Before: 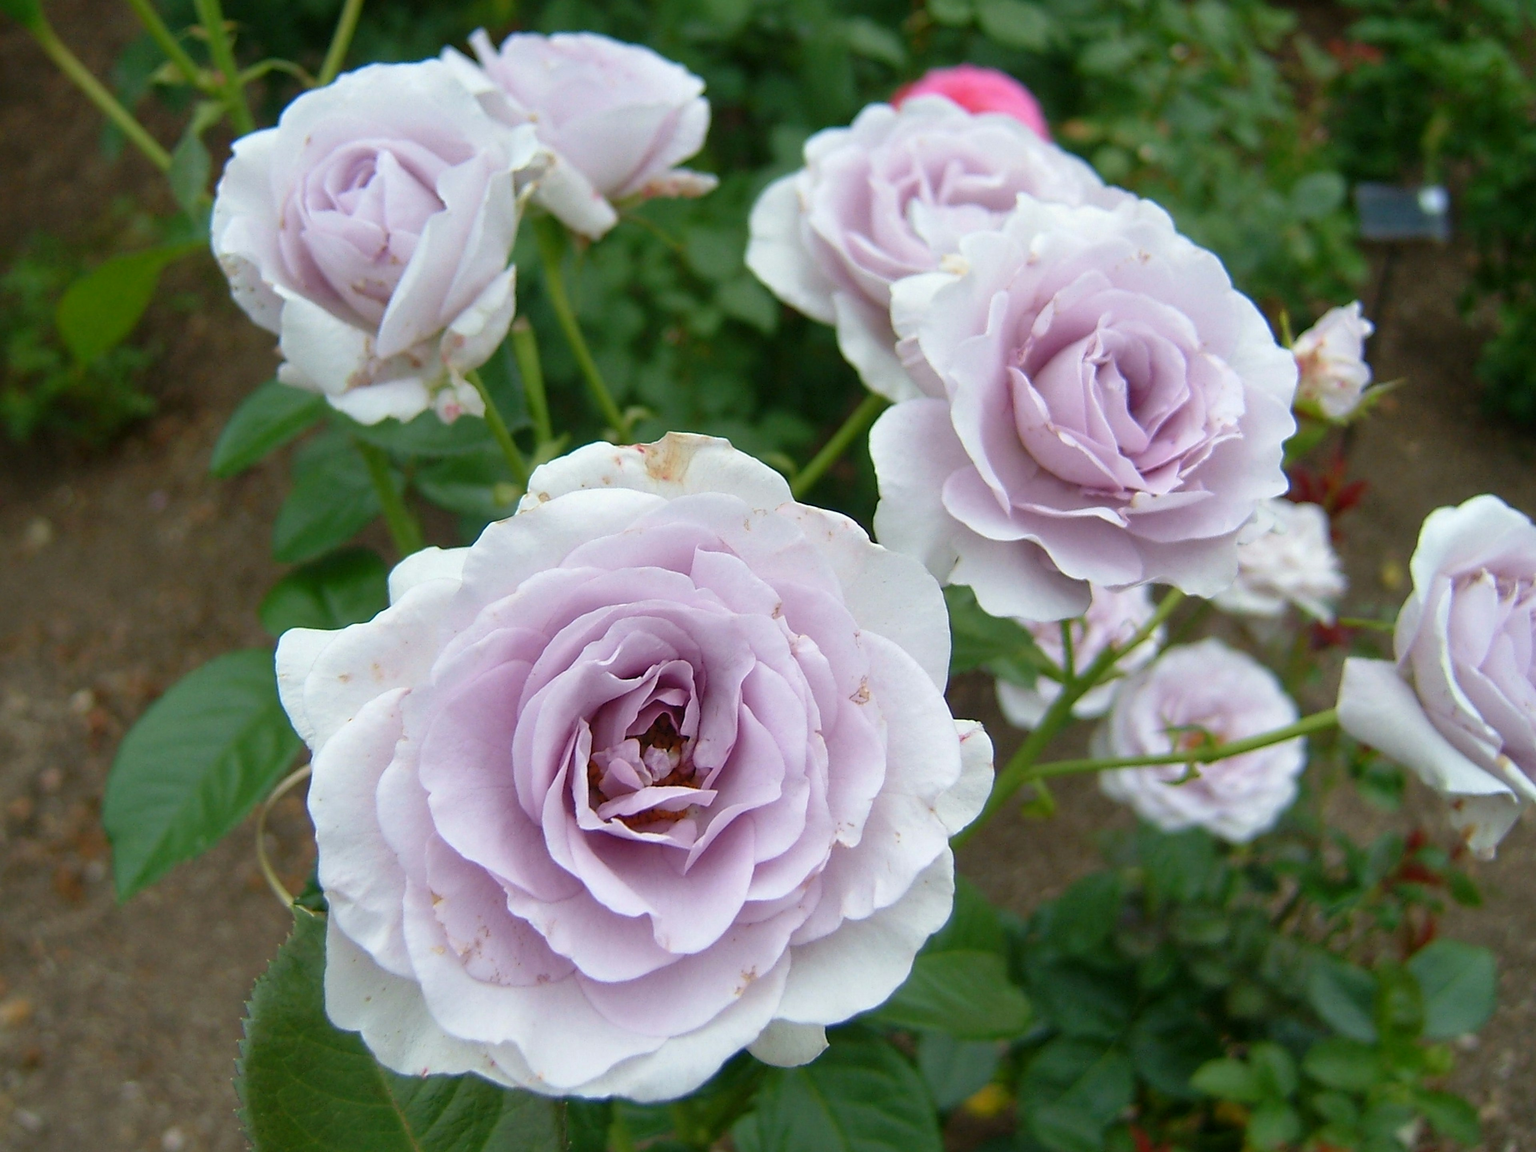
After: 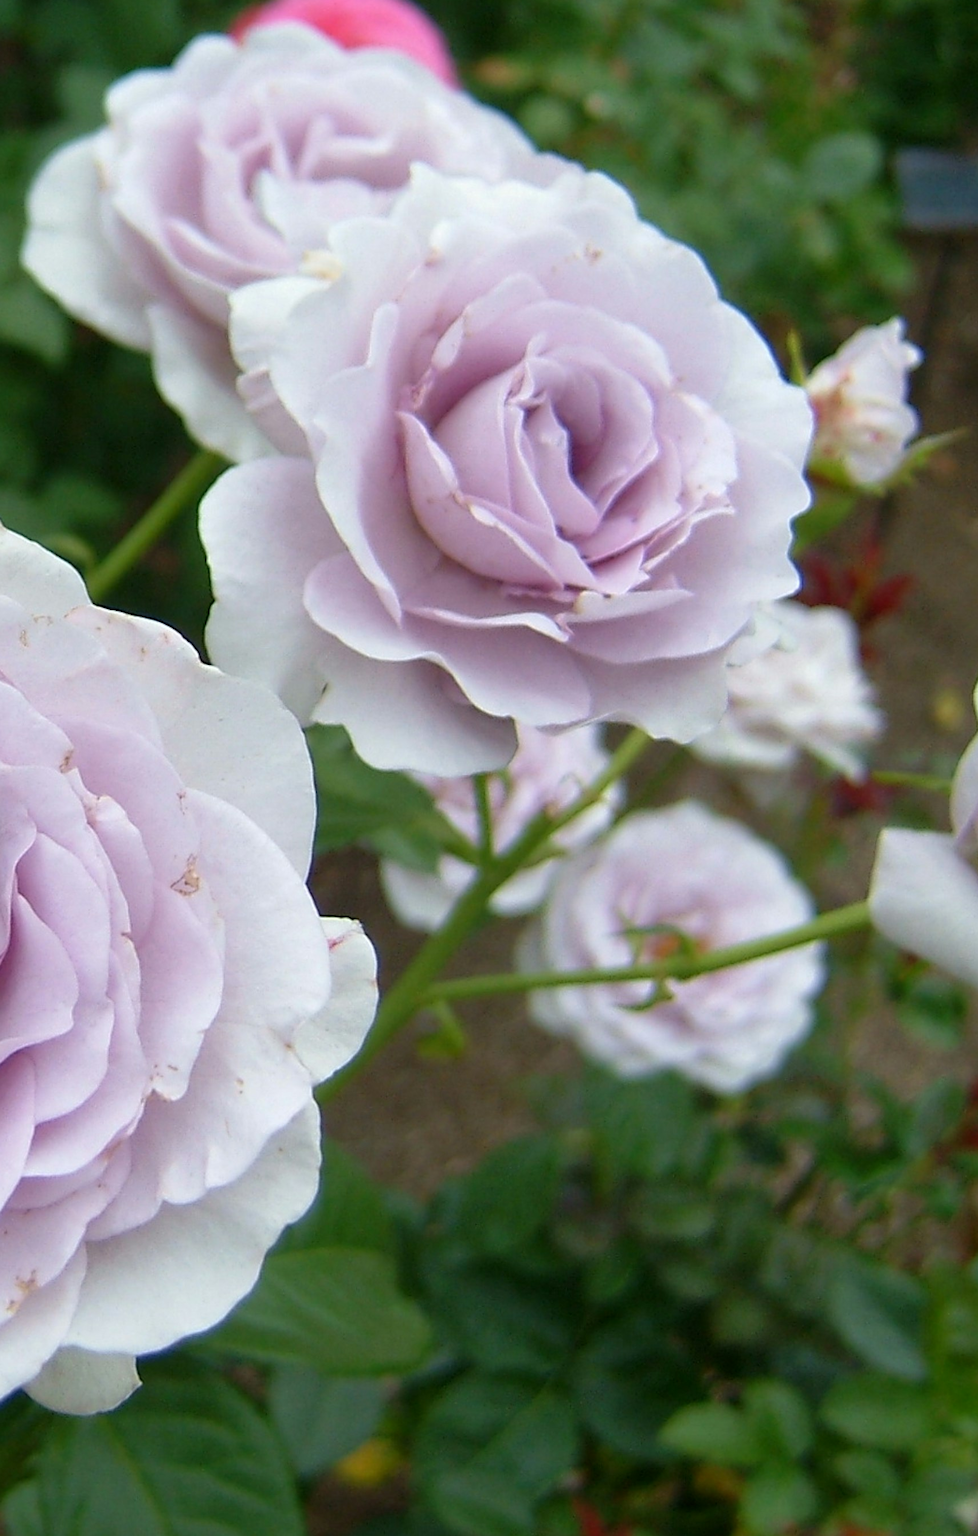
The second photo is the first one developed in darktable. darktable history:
crop: left 47.558%, top 6.943%, right 7.956%
